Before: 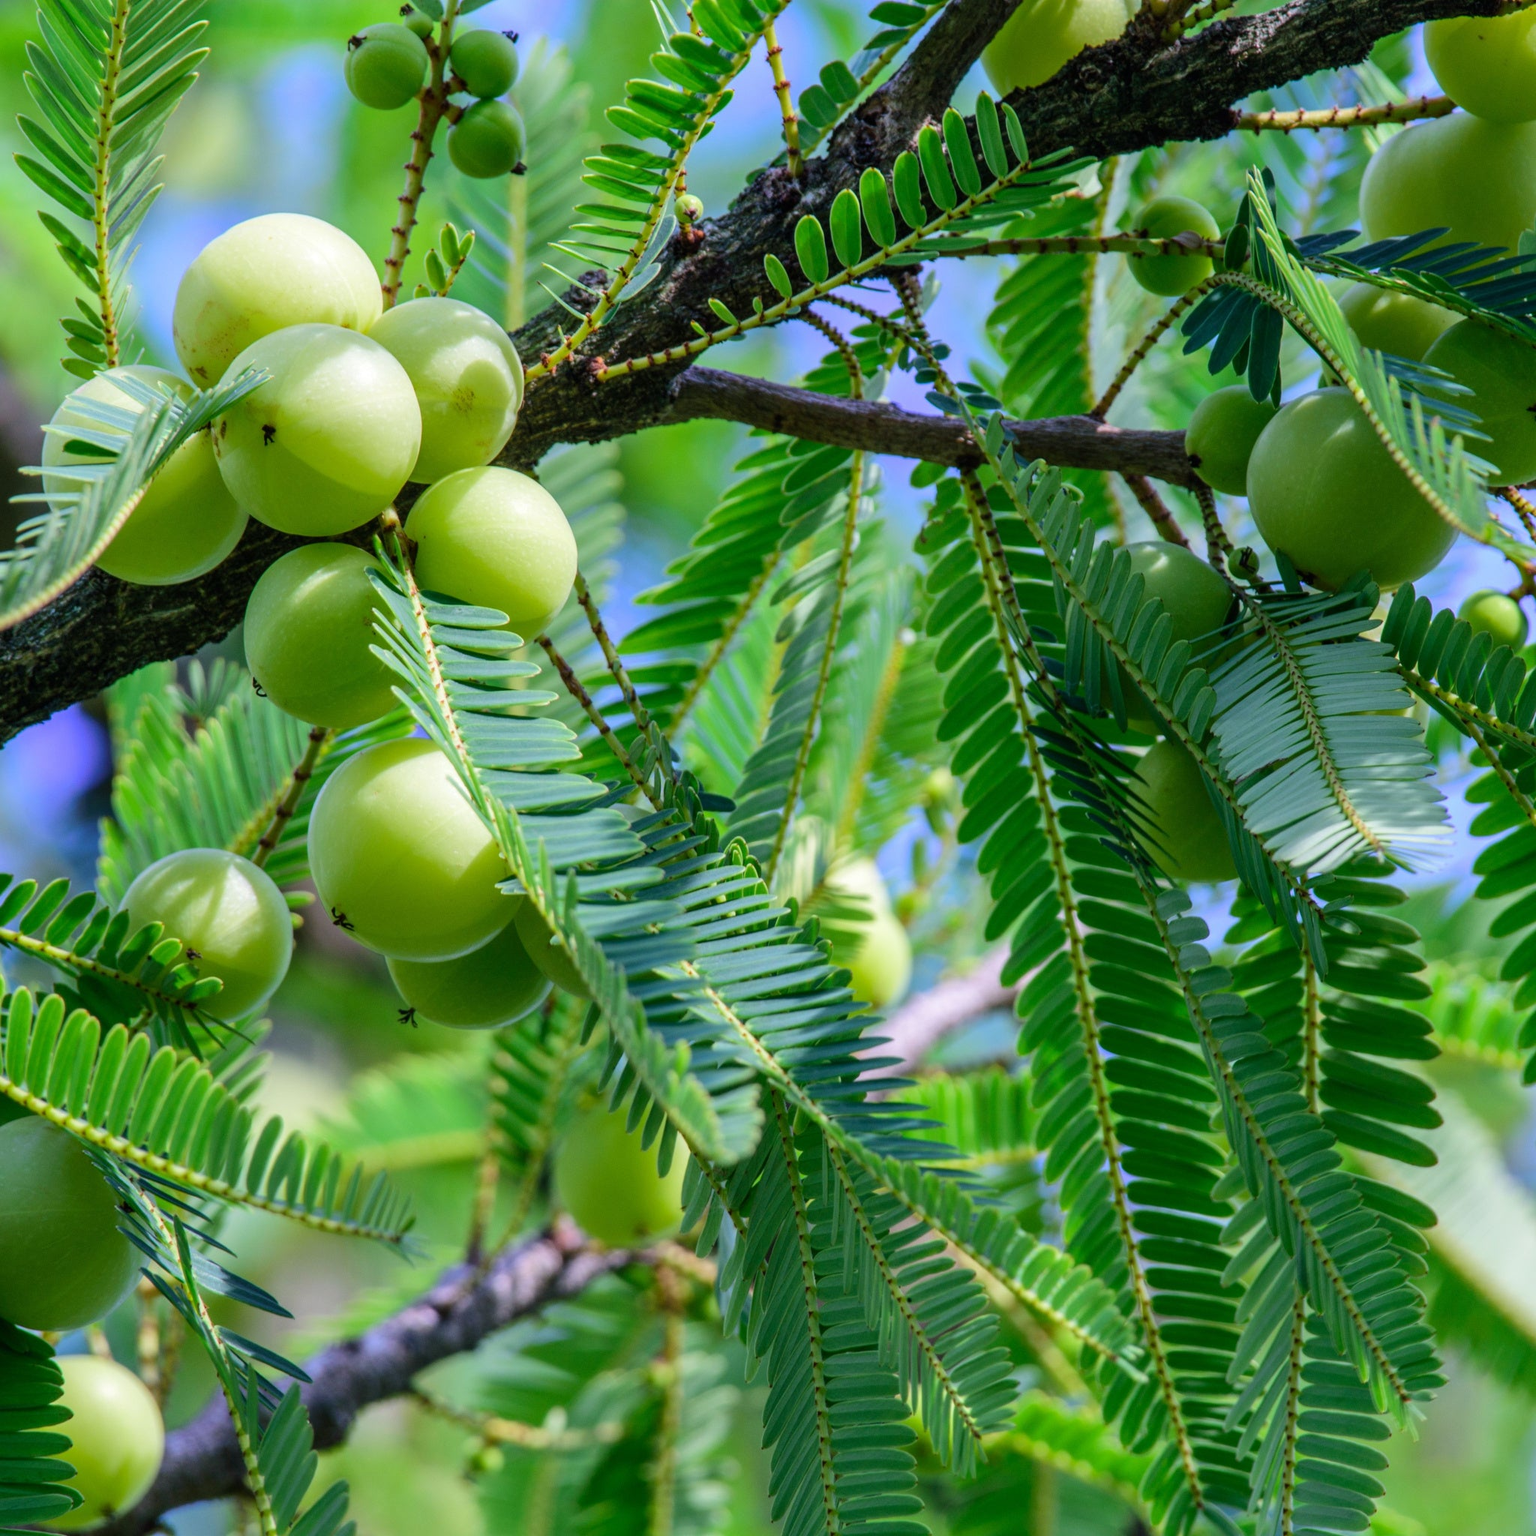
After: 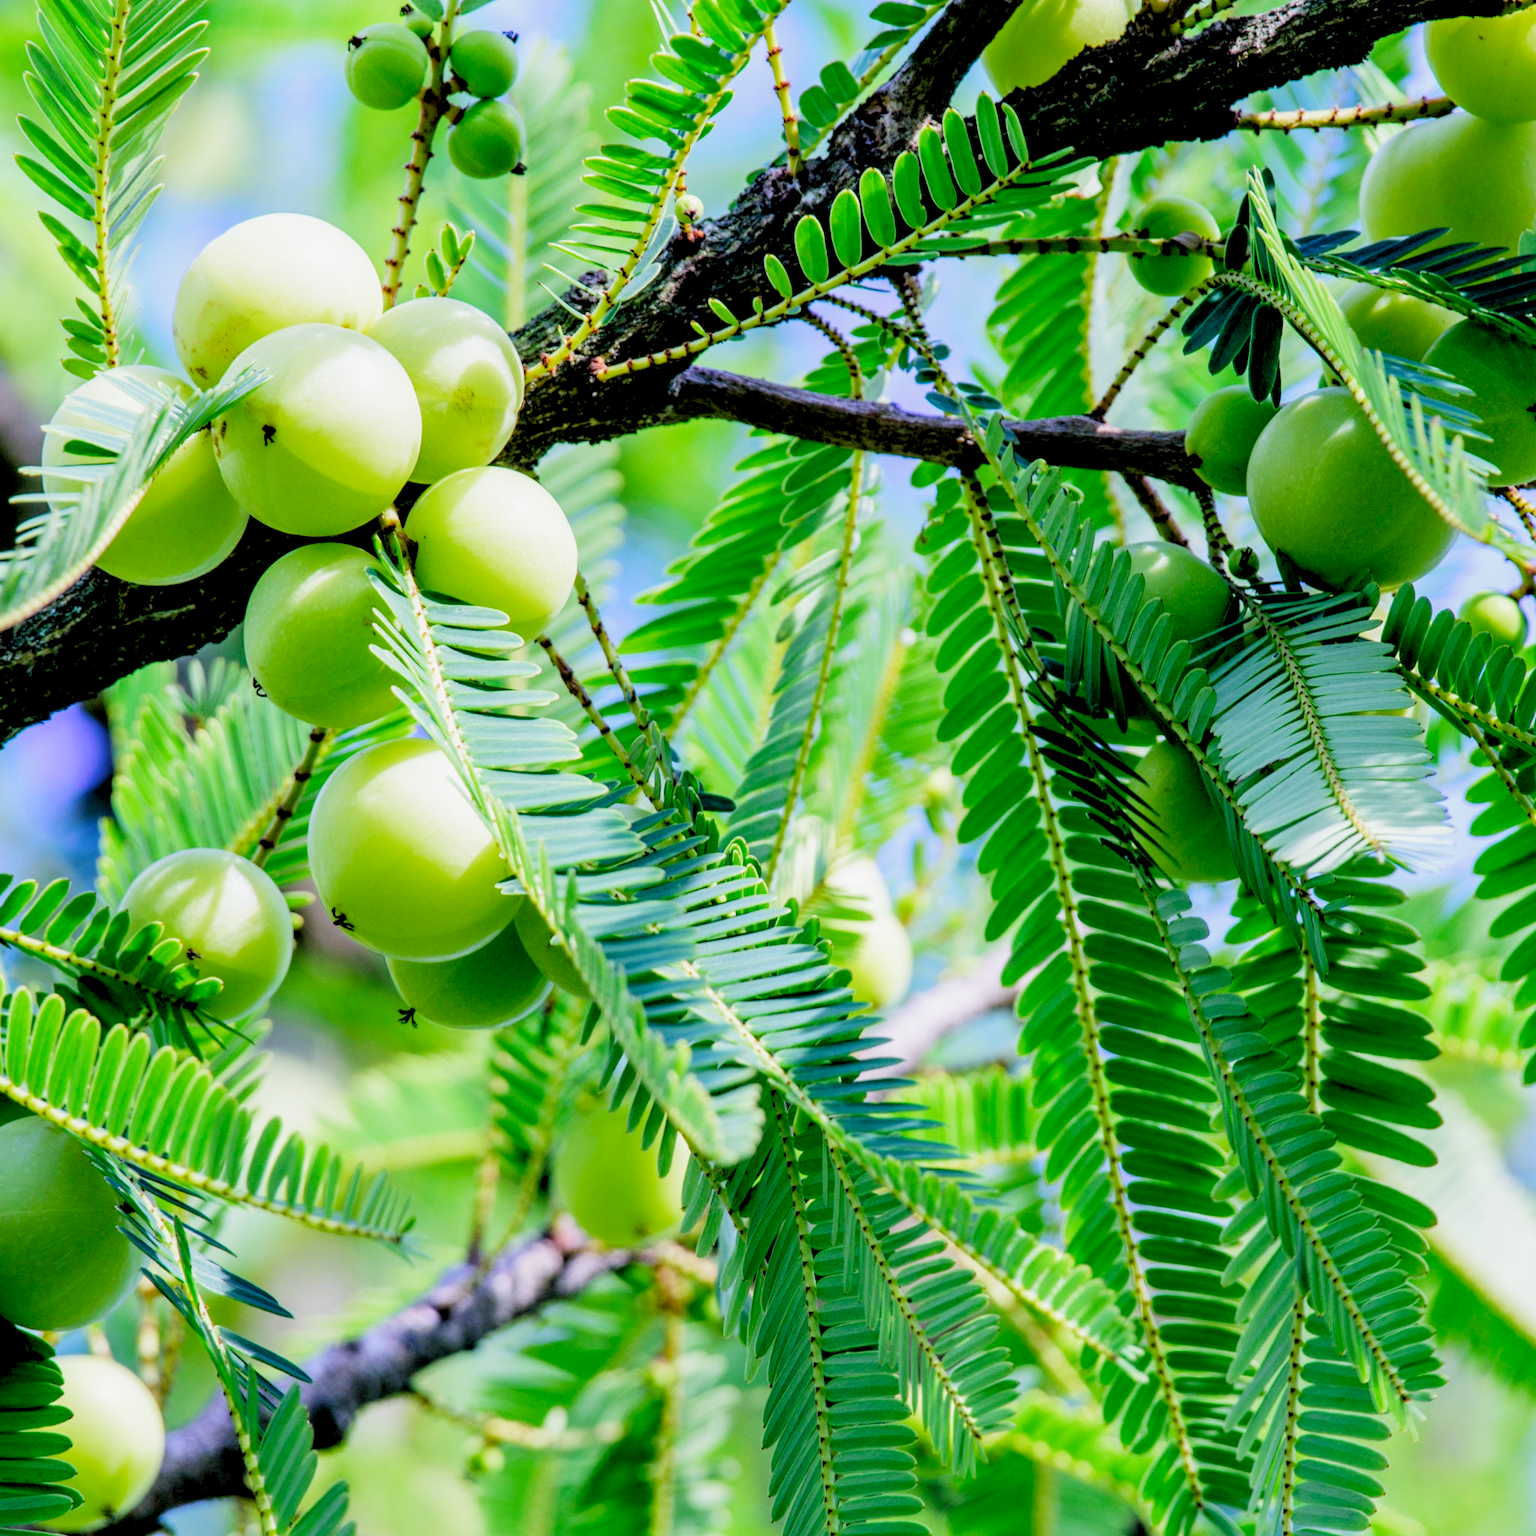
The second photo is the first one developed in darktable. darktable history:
white balance: red 0.986, blue 1.01
tone equalizer: on, module defaults
rgb levels: preserve colors sum RGB, levels [[0.038, 0.433, 0.934], [0, 0.5, 1], [0, 0.5, 1]]
filmic rgb: middle gray luminance 12.74%, black relative exposure -10.13 EV, white relative exposure 3.47 EV, threshold 6 EV, target black luminance 0%, hardness 5.74, latitude 44.69%, contrast 1.221, highlights saturation mix 5%, shadows ↔ highlights balance 26.78%, add noise in highlights 0, preserve chrominance no, color science v3 (2019), use custom middle-gray values true, iterations of high-quality reconstruction 0, contrast in highlights soft, enable highlight reconstruction true
